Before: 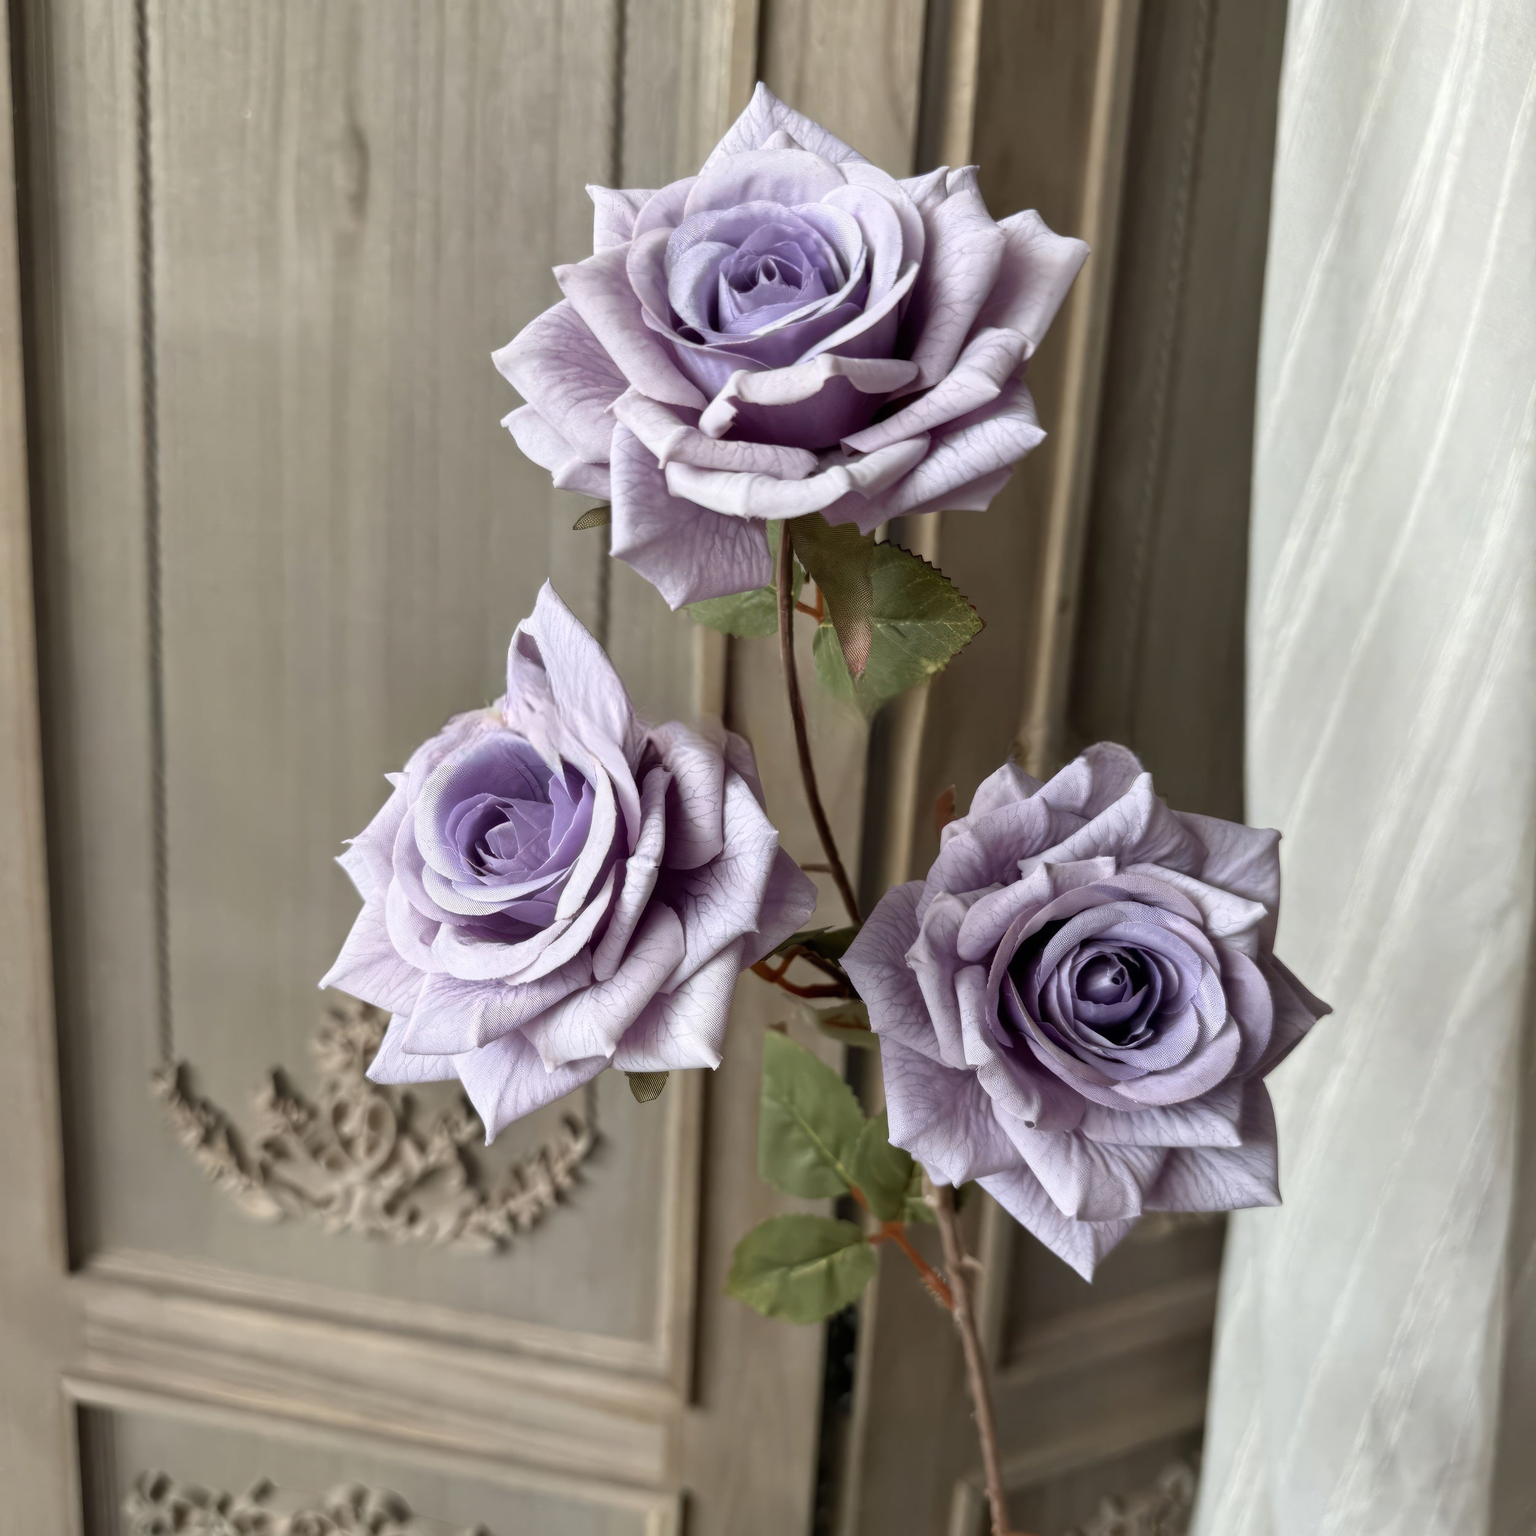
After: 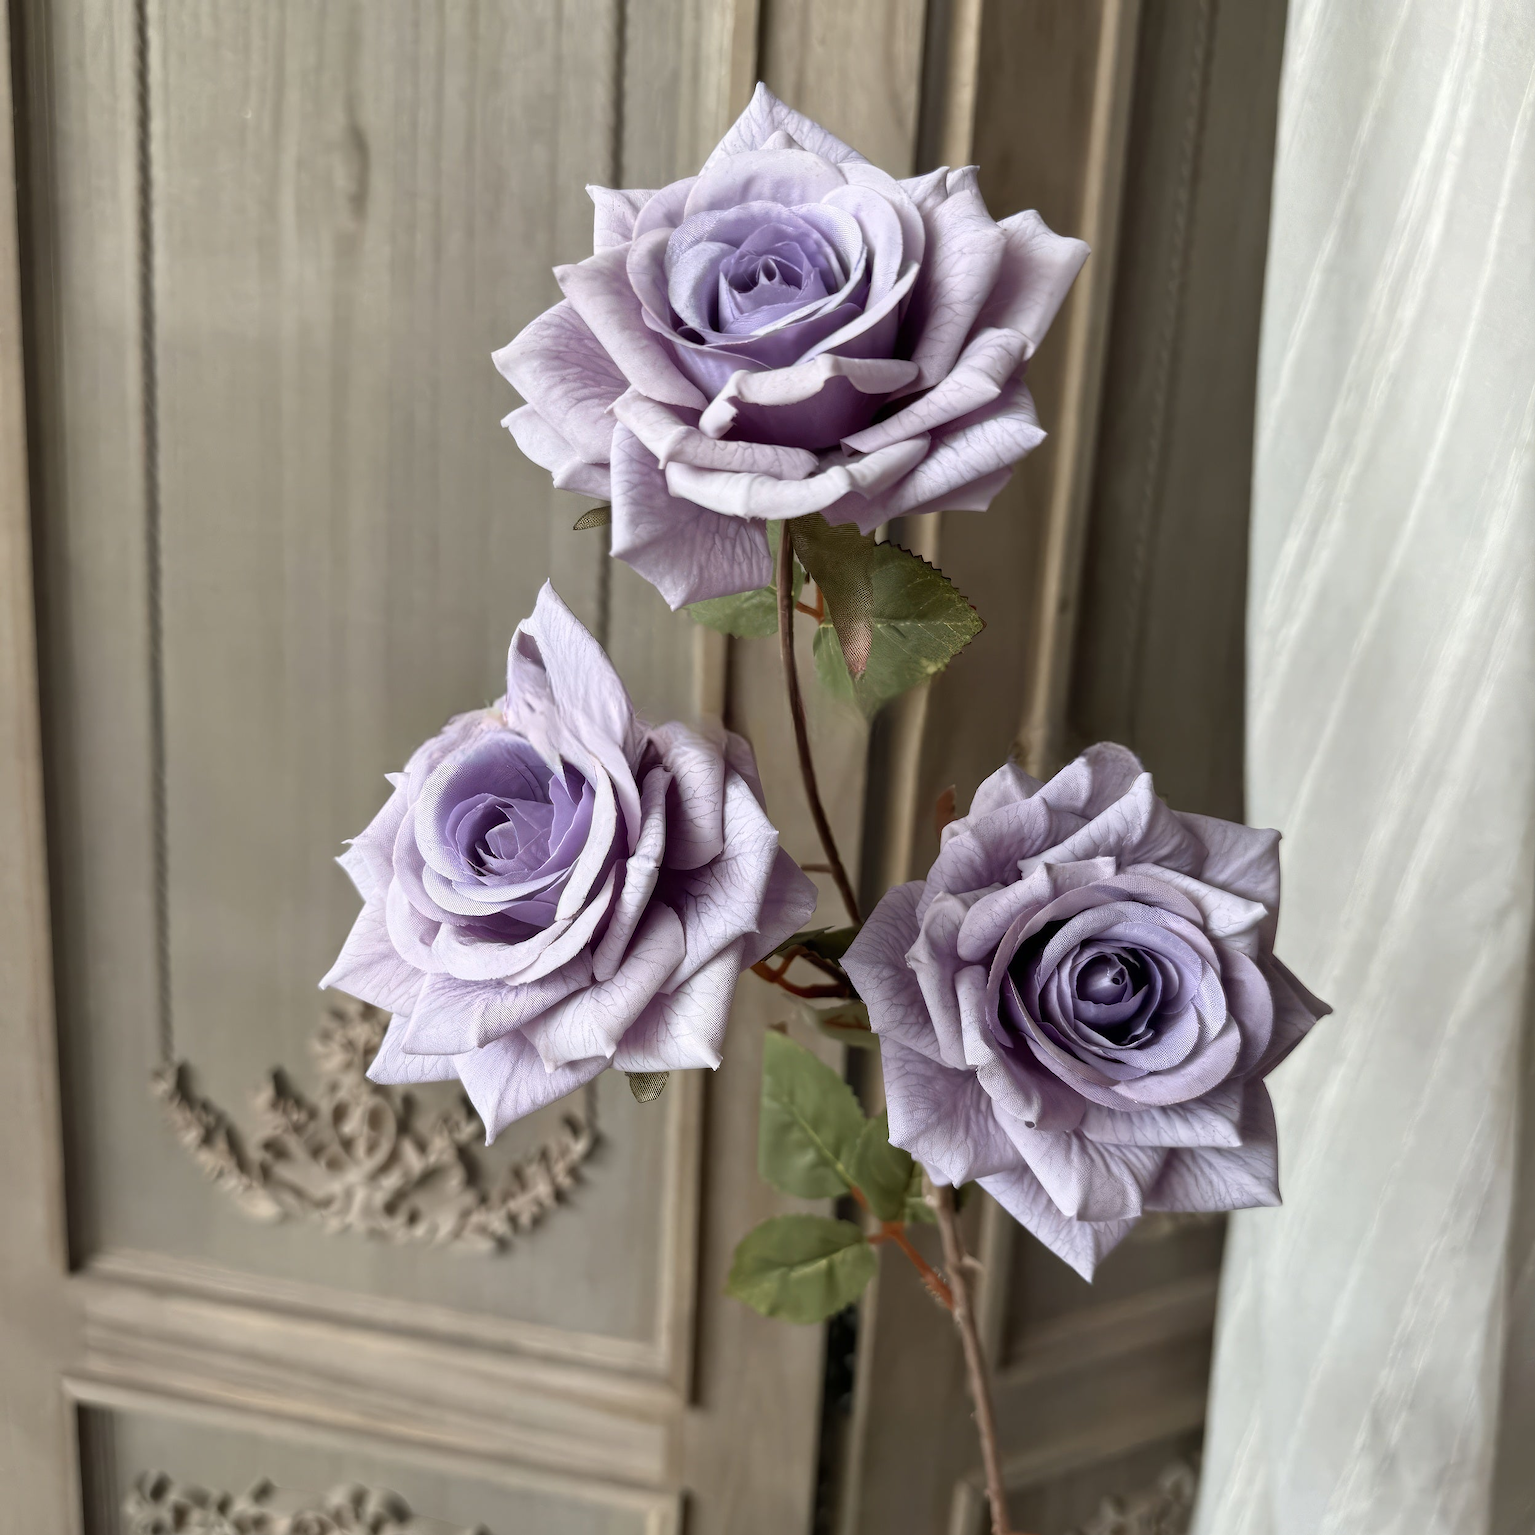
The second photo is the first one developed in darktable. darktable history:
sharpen: radius 0.97, amount 0.605
